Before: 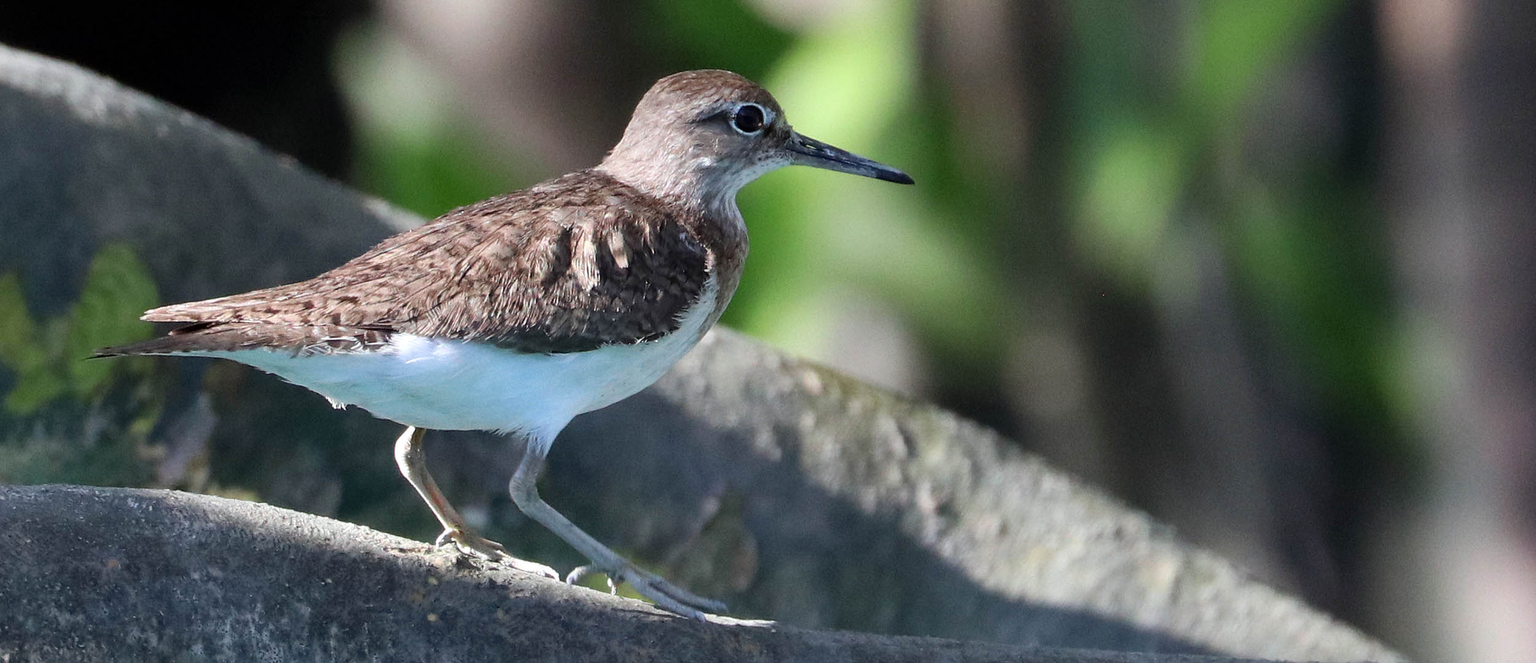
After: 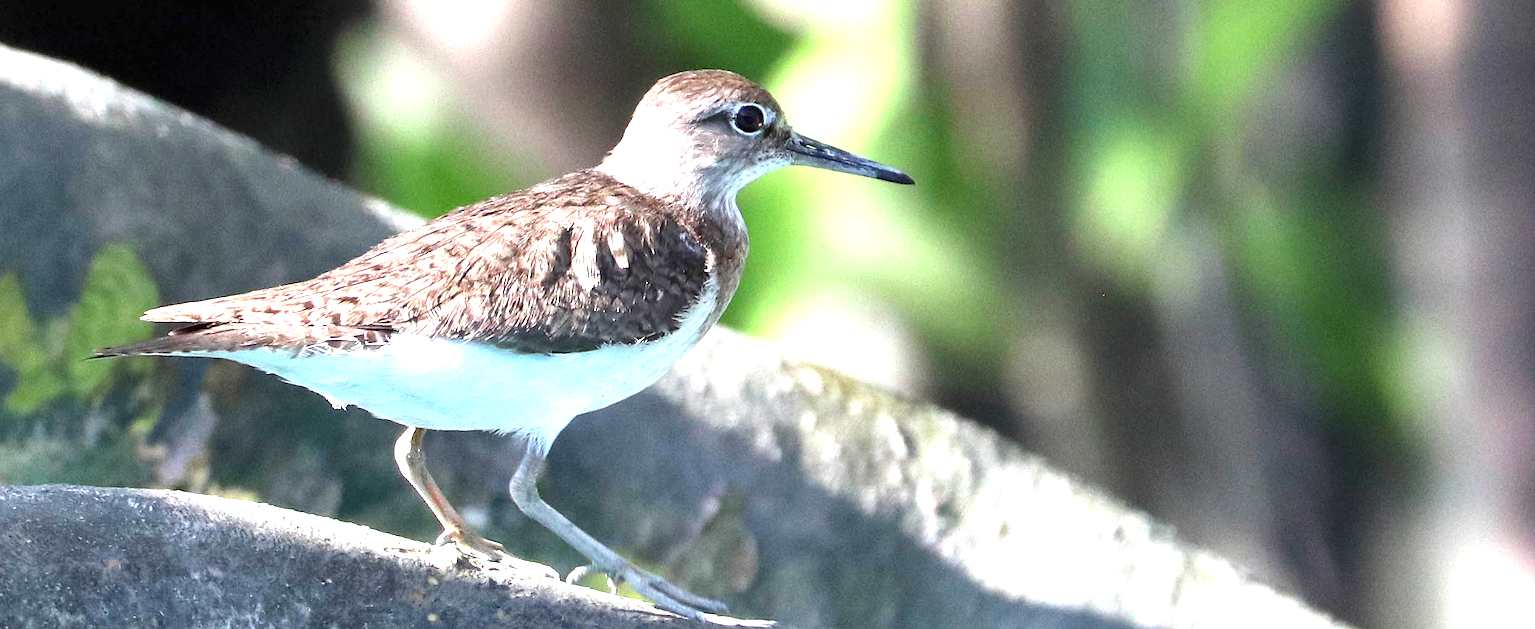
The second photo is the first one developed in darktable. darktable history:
crop and rotate: top 0%, bottom 5.097%
exposure: black level correction 0, exposure 1.5 EV, compensate exposure bias true, compensate highlight preservation false
